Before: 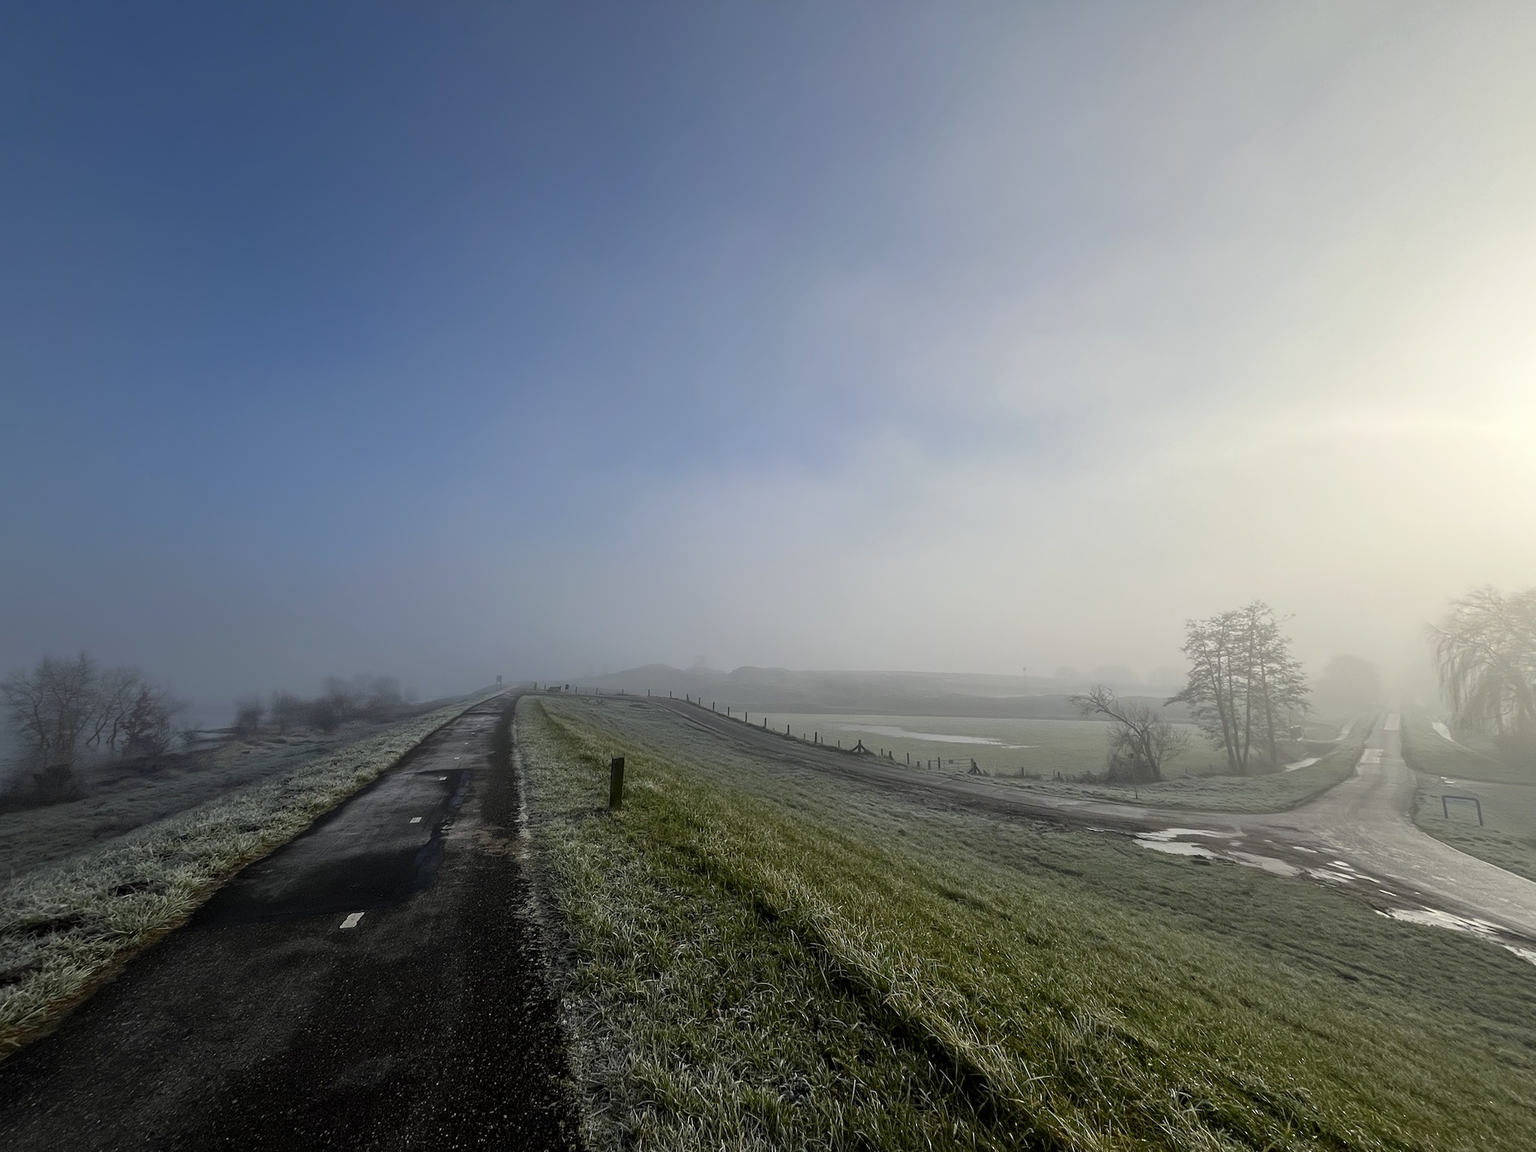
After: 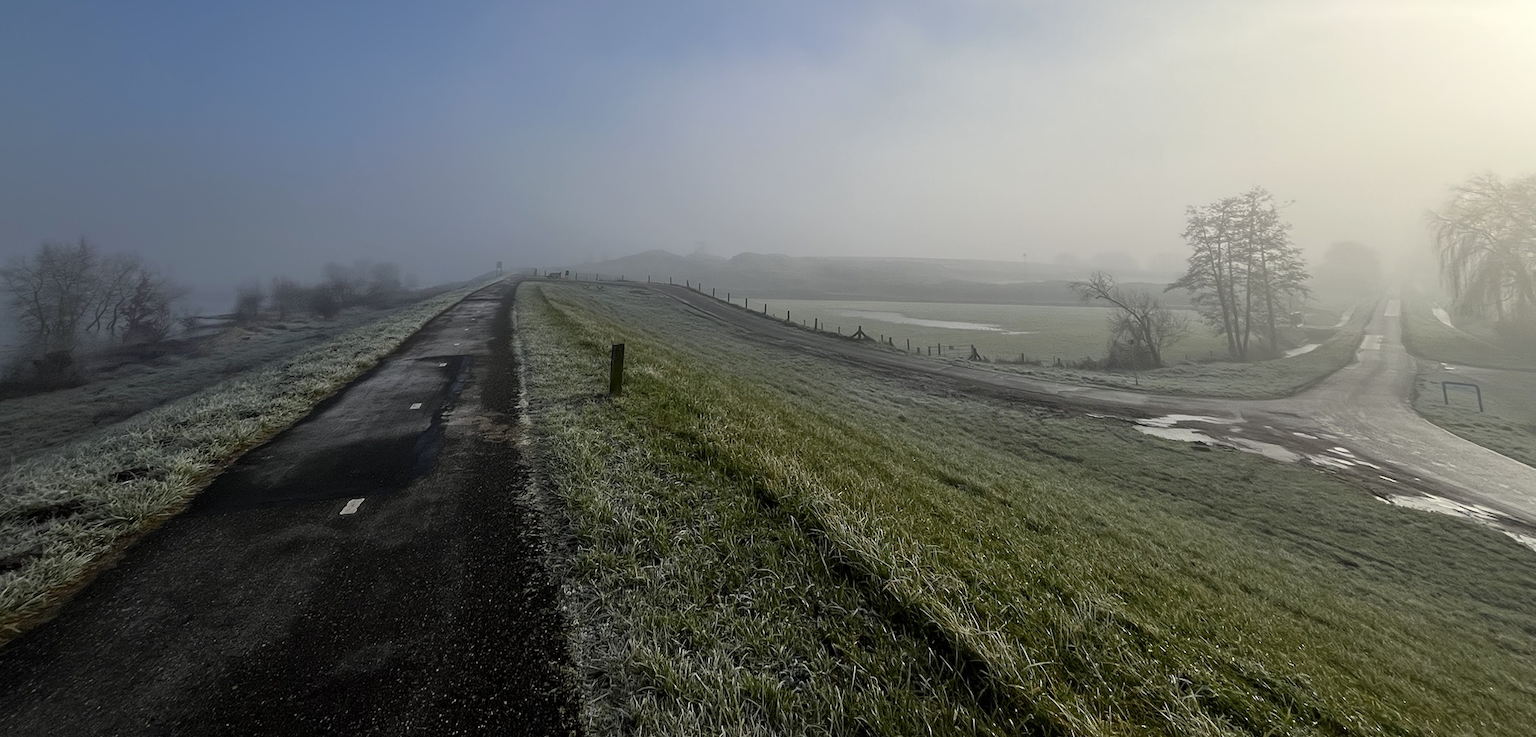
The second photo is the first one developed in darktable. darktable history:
crop and rotate: top 35.996%
